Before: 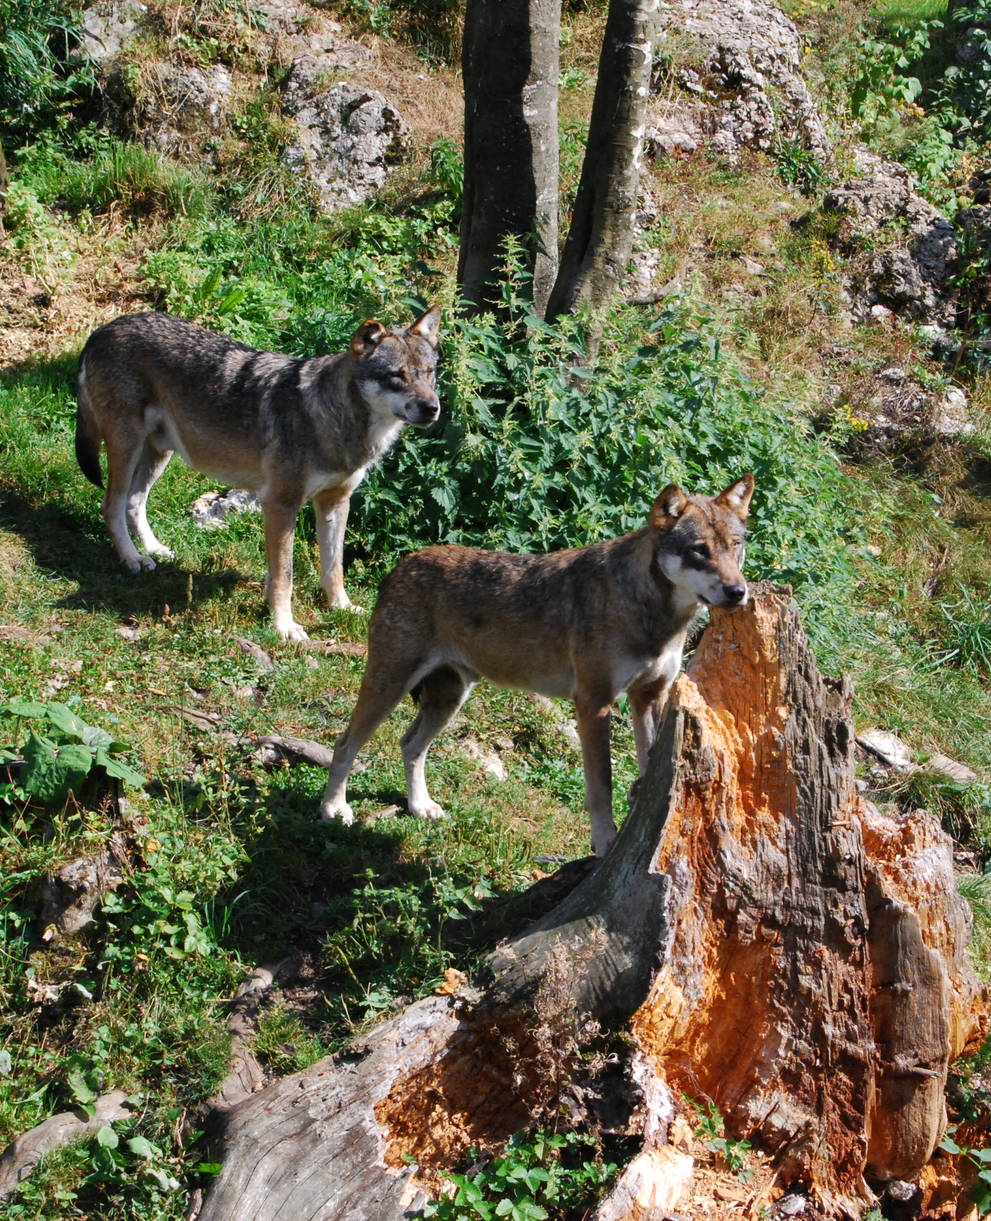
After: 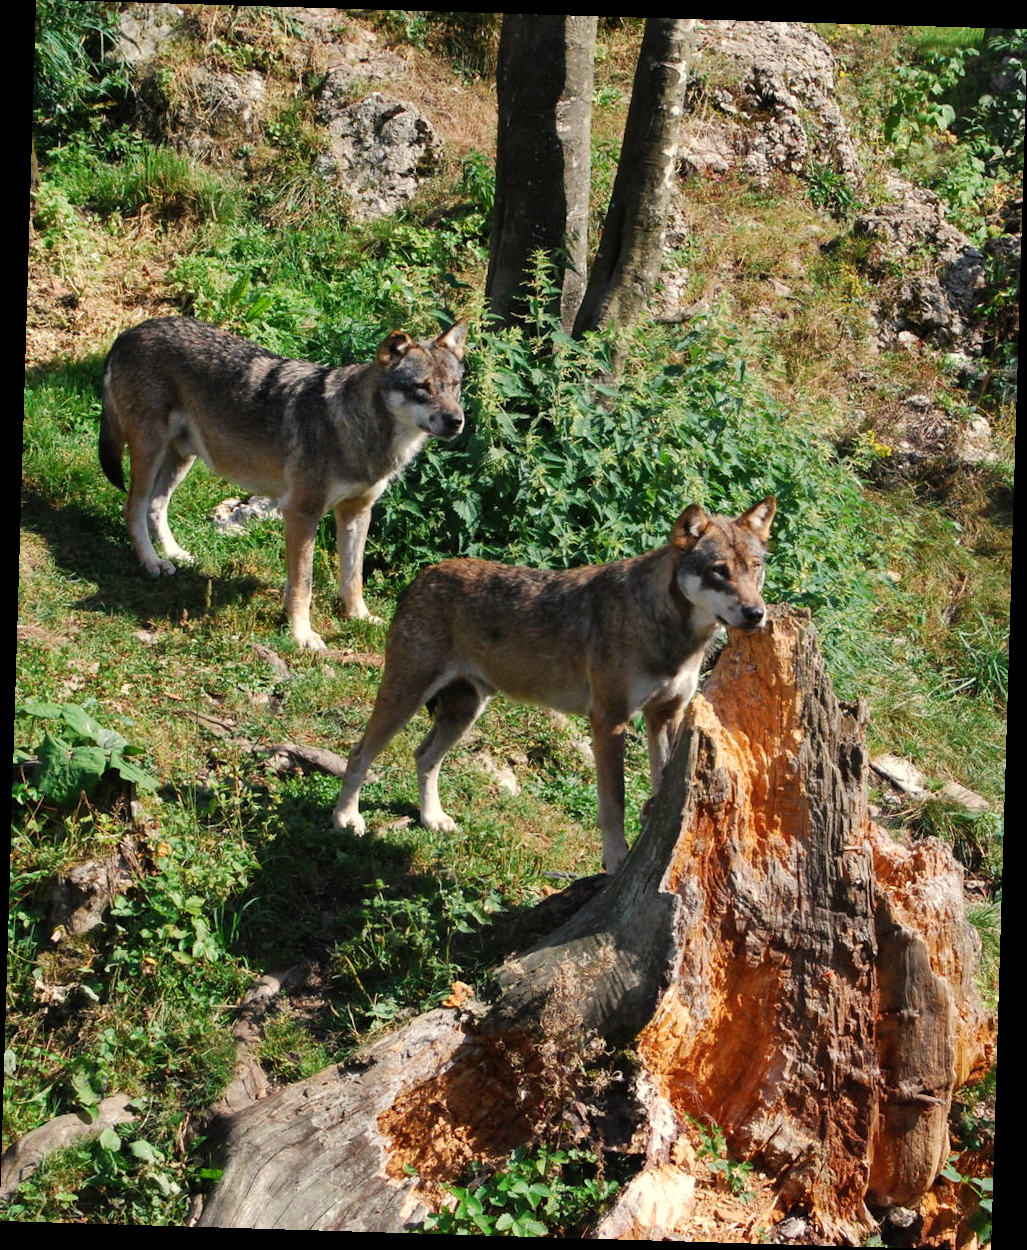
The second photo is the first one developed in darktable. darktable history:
white balance: red 1.029, blue 0.92
rotate and perspective: rotation 1.72°, automatic cropping off
